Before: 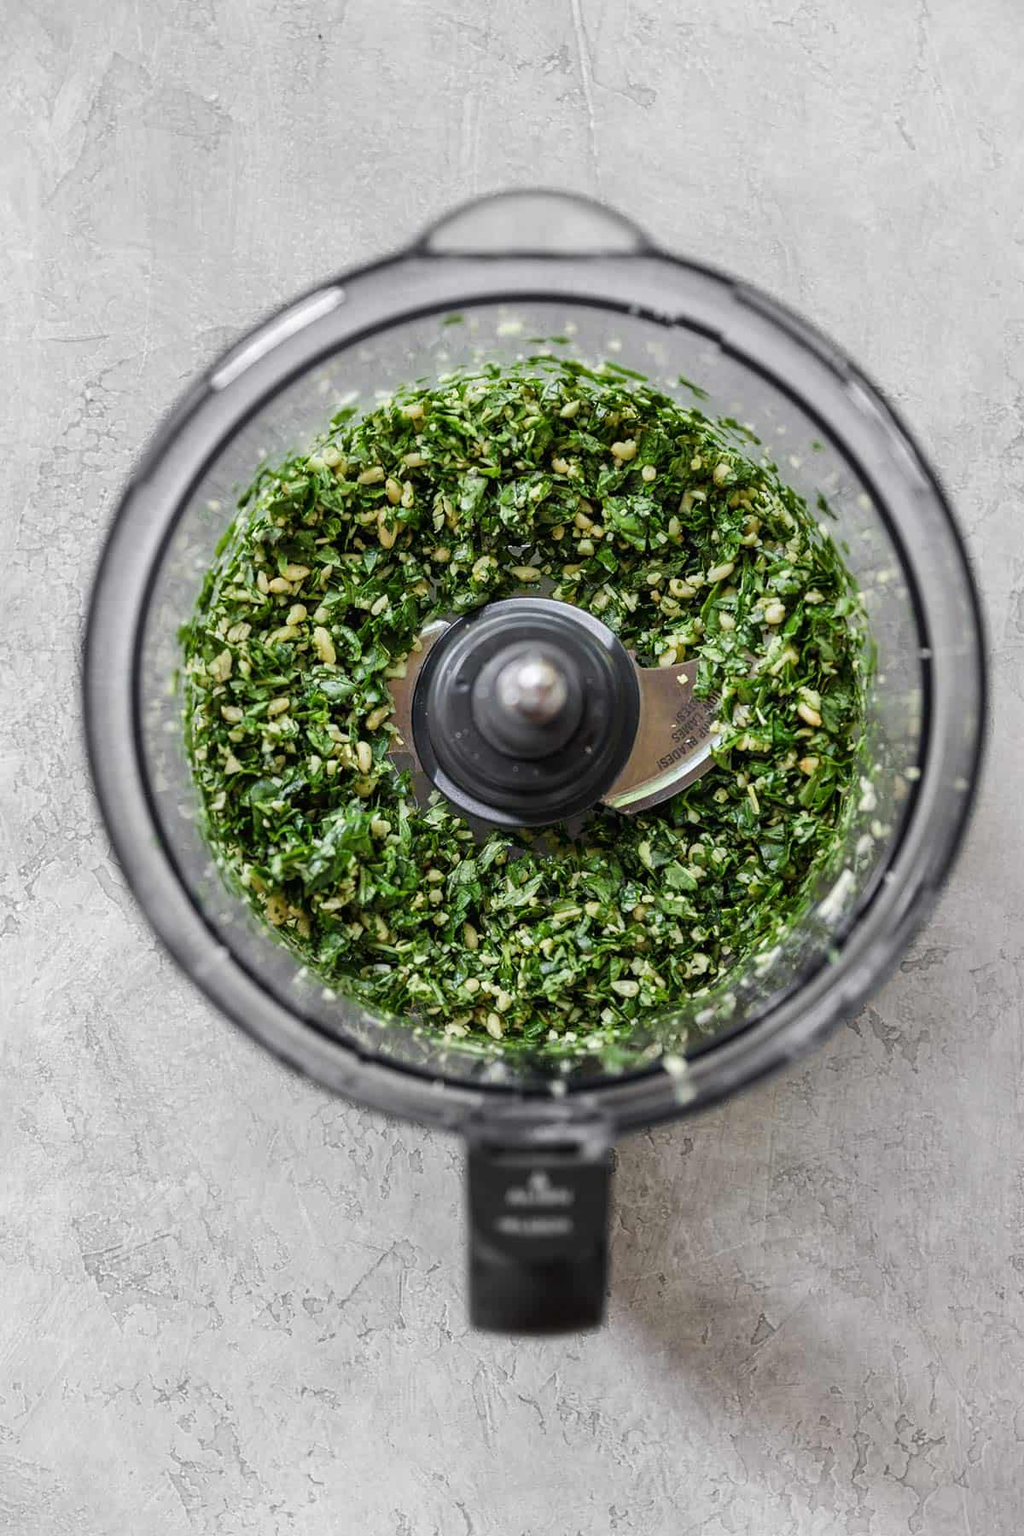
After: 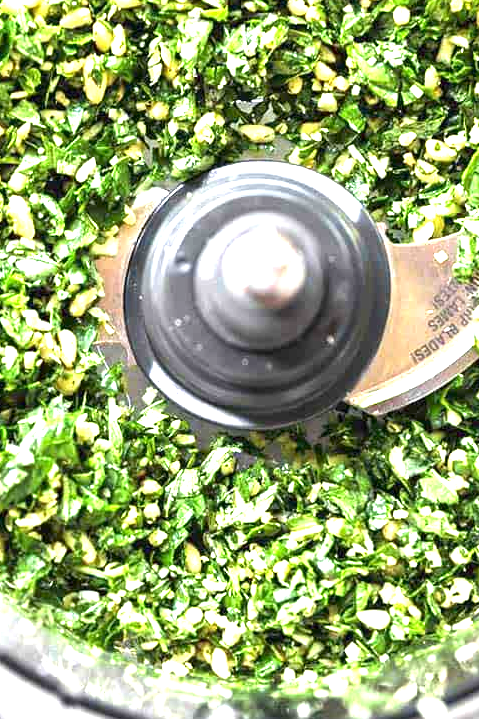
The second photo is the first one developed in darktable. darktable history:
crop: left 30%, top 30%, right 30%, bottom 30%
exposure: exposure 2.207 EV, compensate highlight preservation false
